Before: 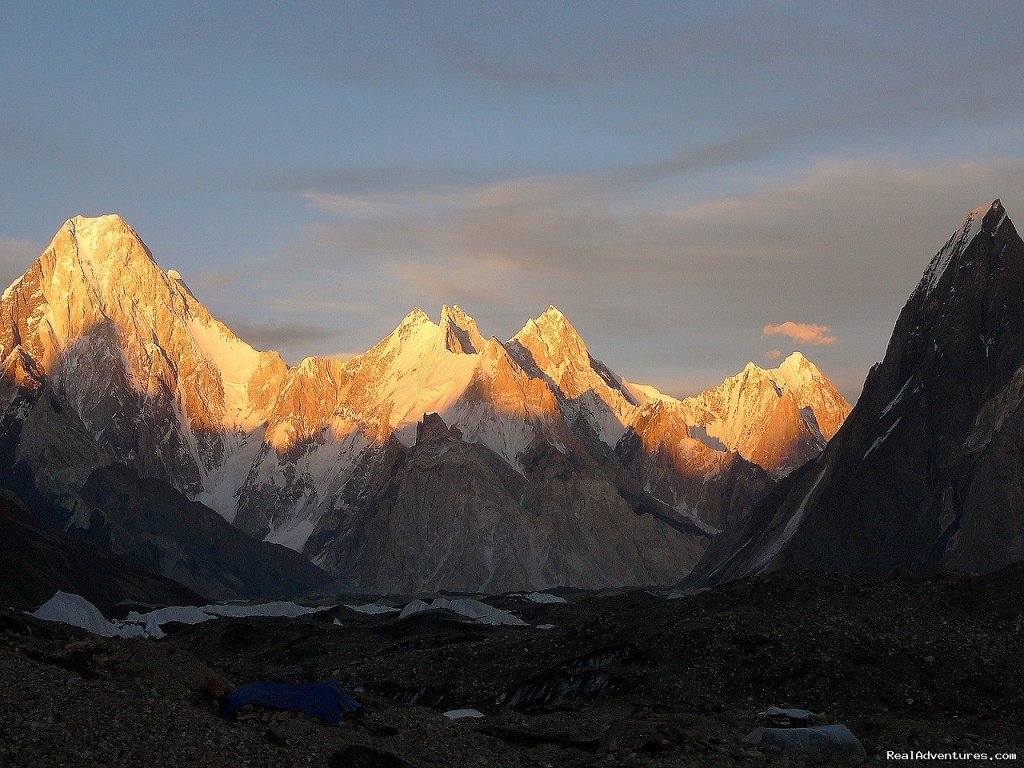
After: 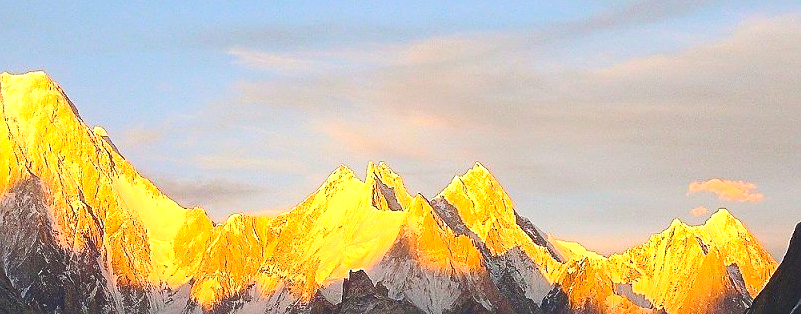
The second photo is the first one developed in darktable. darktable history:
exposure: black level correction 0, exposure 0.691 EV, compensate highlight preservation false
crop: left 7.292%, top 18.673%, right 14.451%, bottom 40.324%
sharpen: on, module defaults
base curve: preserve colors none
color calibration: illuminant same as pipeline (D50), adaptation none (bypass), x 0.333, y 0.335, temperature 5004.2 K
tone curve: curves: ch0 [(0, 0) (0.003, 0.117) (0.011, 0.125) (0.025, 0.133) (0.044, 0.144) (0.069, 0.152) (0.1, 0.167) (0.136, 0.186) (0.177, 0.21) (0.224, 0.244) (0.277, 0.295) (0.335, 0.357) (0.399, 0.445) (0.468, 0.531) (0.543, 0.629) (0.623, 0.716) (0.709, 0.803) (0.801, 0.876) (0.898, 0.939) (1, 1)], color space Lab, independent channels, preserve colors none
color balance rgb: linear chroma grading › global chroma 15.352%, perceptual saturation grading › global saturation 17.518%, global vibrance 14.69%
